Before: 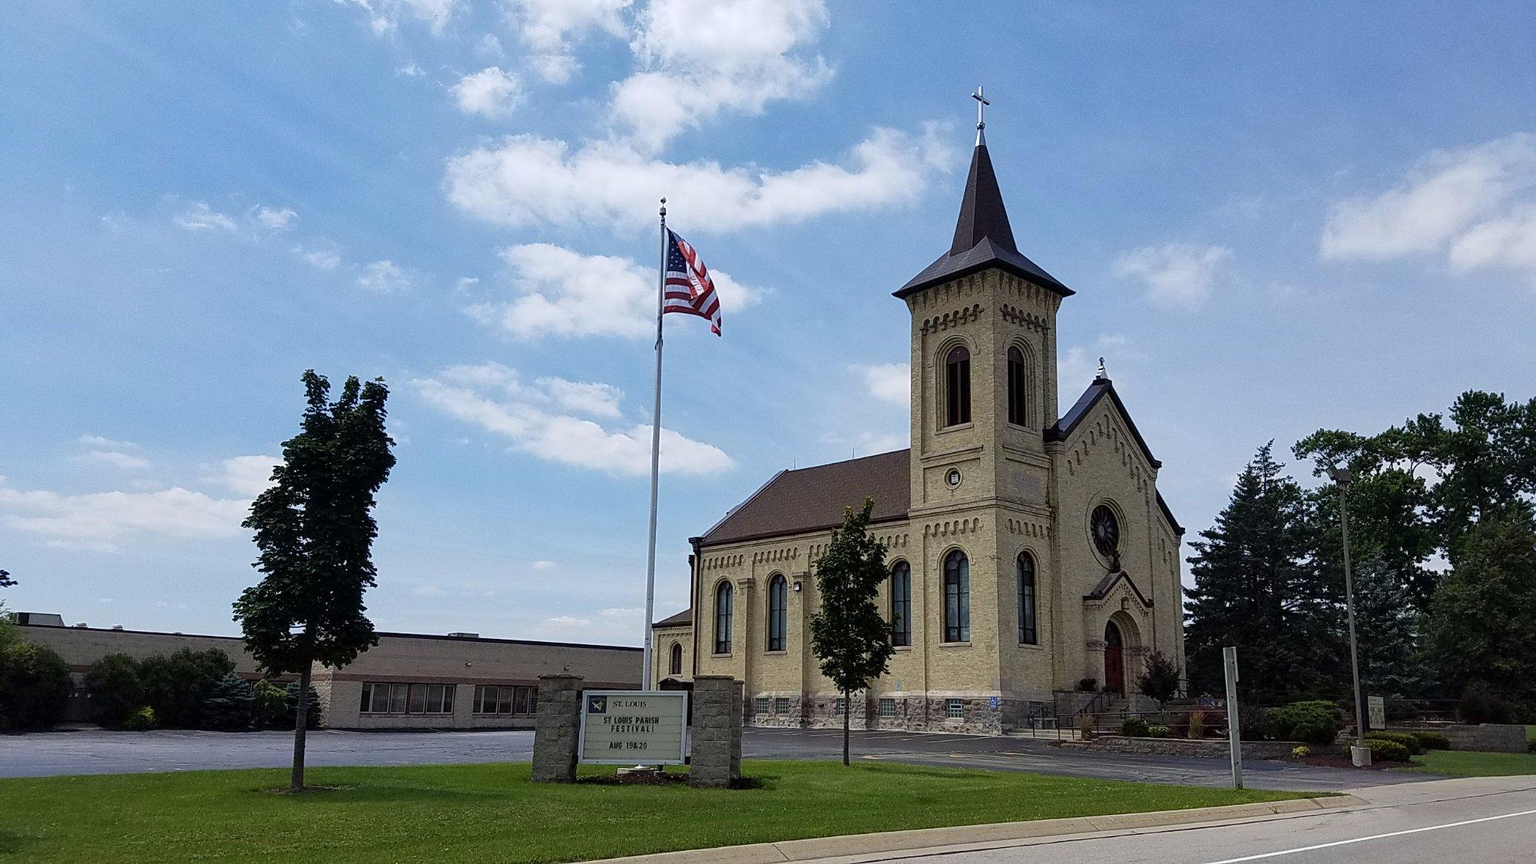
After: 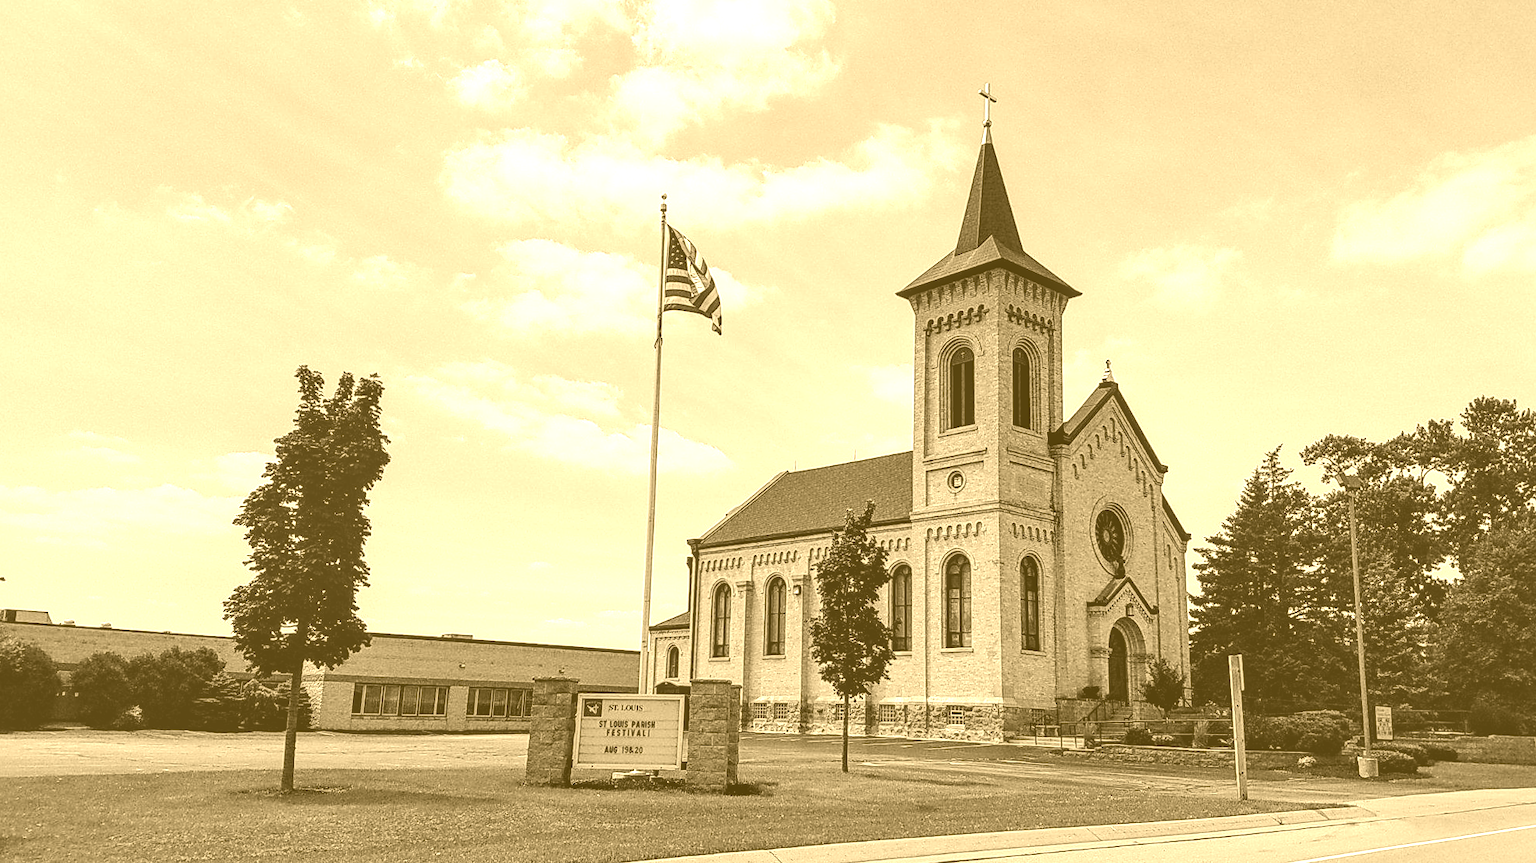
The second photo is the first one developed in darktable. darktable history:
colorize: hue 36°, source mix 100%
contrast equalizer: octaves 7, y [[0.509, 0.514, 0.523, 0.542, 0.578, 0.603], [0.5 ×6], [0.509, 0.514, 0.523, 0.542, 0.578, 0.603], [0.001, 0.002, 0.003, 0.005, 0.01, 0.013], [0.001, 0.002, 0.003, 0.005, 0.01, 0.013]]
crop and rotate: angle -0.5°
tone curve: curves: ch0 [(0, 0.026) (0.175, 0.178) (0.463, 0.502) (0.796, 0.764) (1, 0.961)]; ch1 [(0, 0) (0.437, 0.398) (0.469, 0.472) (0.505, 0.504) (0.553, 0.552) (1, 1)]; ch2 [(0, 0) (0.505, 0.495) (0.579, 0.579) (1, 1)], color space Lab, independent channels, preserve colors none
local contrast: on, module defaults
